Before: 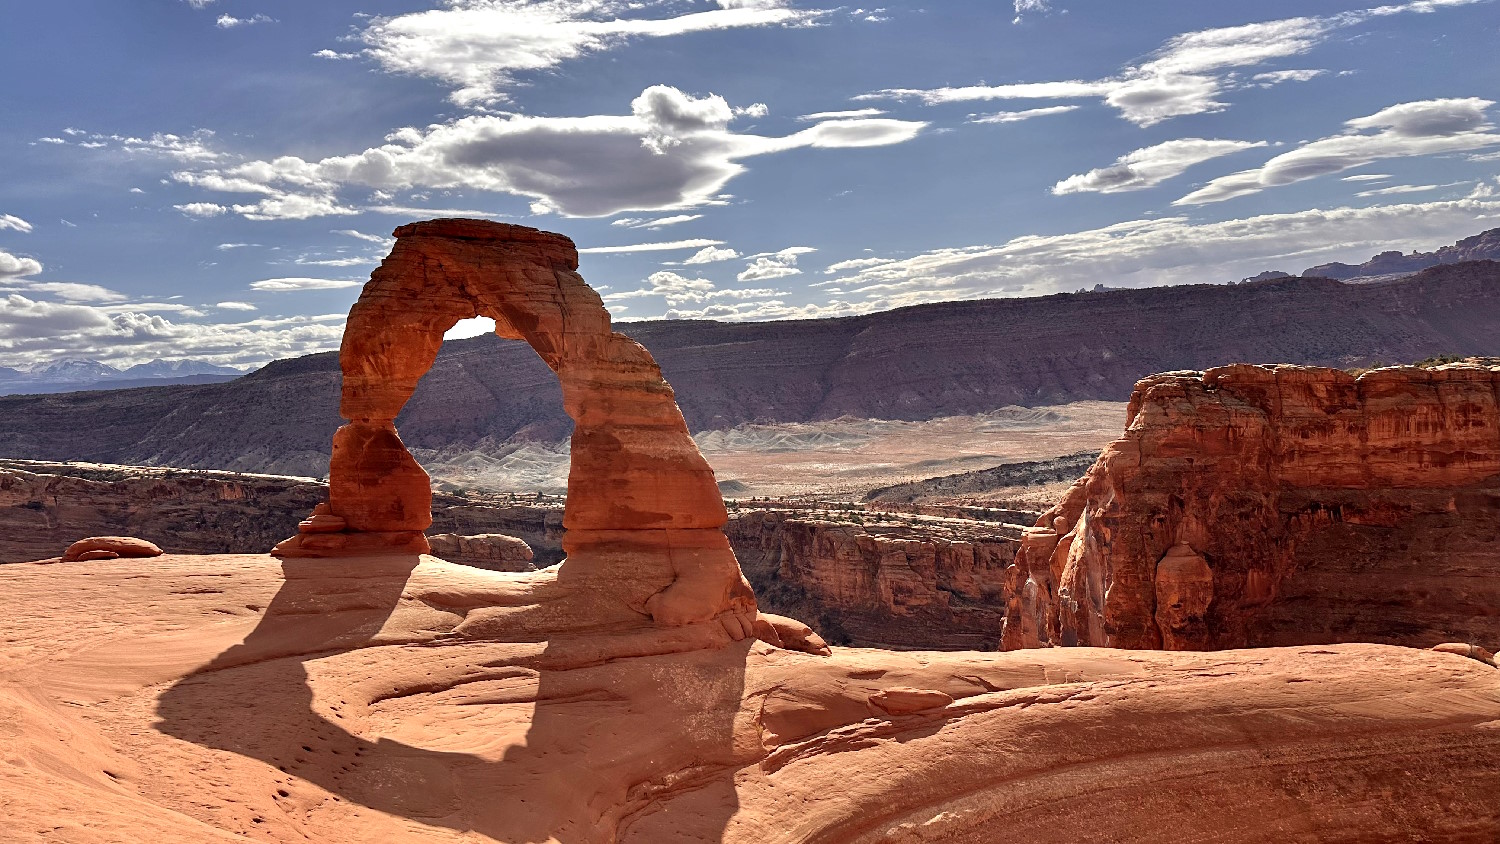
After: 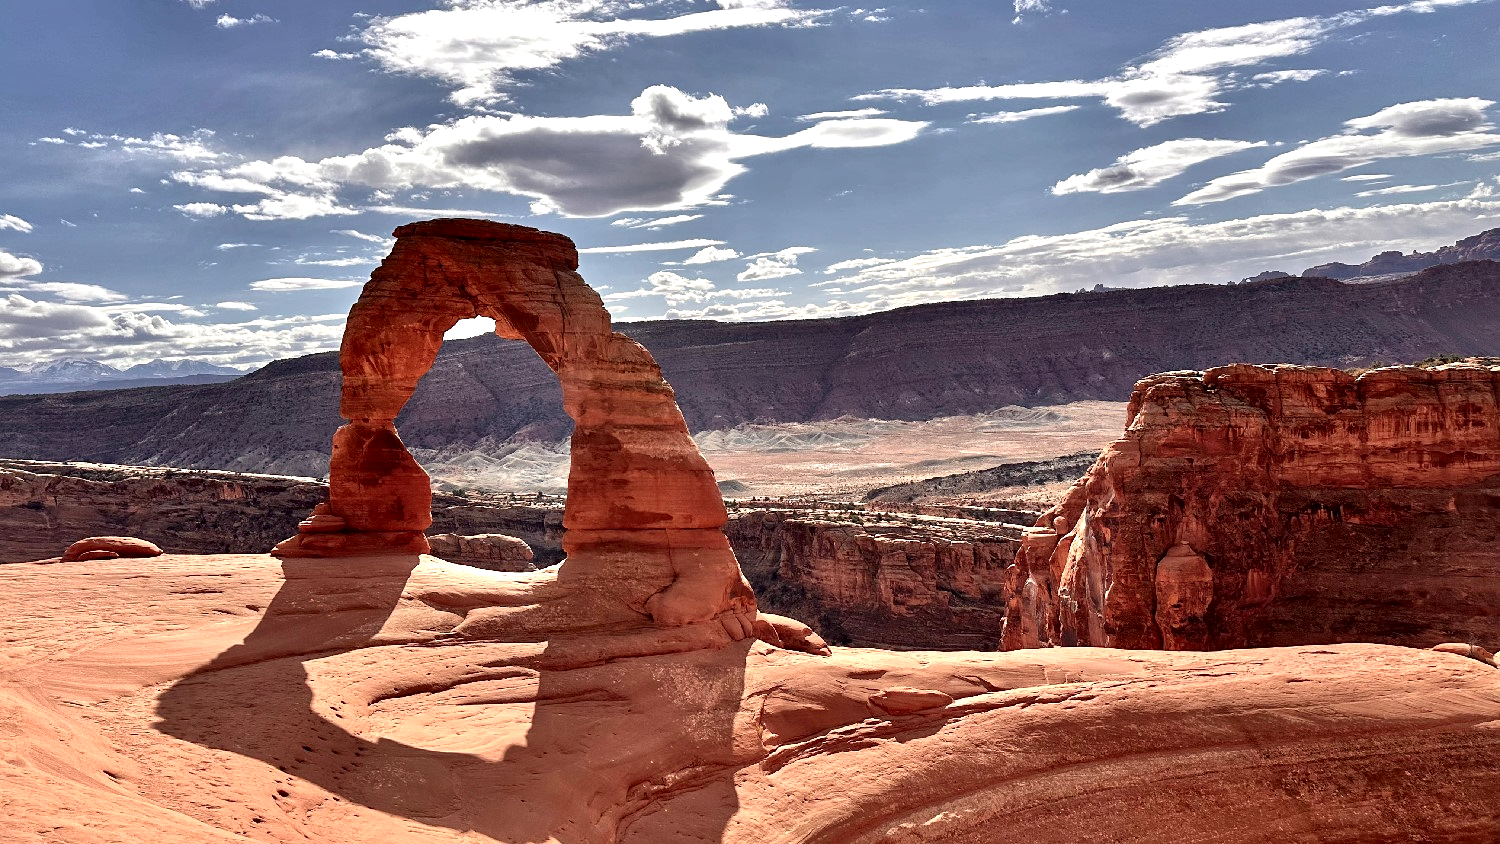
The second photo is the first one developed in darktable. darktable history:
color balance rgb: highlights gain › luminance 14.981%, linear chroma grading › shadows -2.524%, linear chroma grading › highlights -14.821%, linear chroma grading › global chroma -9.879%, linear chroma grading › mid-tones -10.343%, perceptual saturation grading › global saturation 0.889%, global vibrance 20%
local contrast: mode bilateral grid, contrast 24, coarseness 61, detail 151%, midtone range 0.2
